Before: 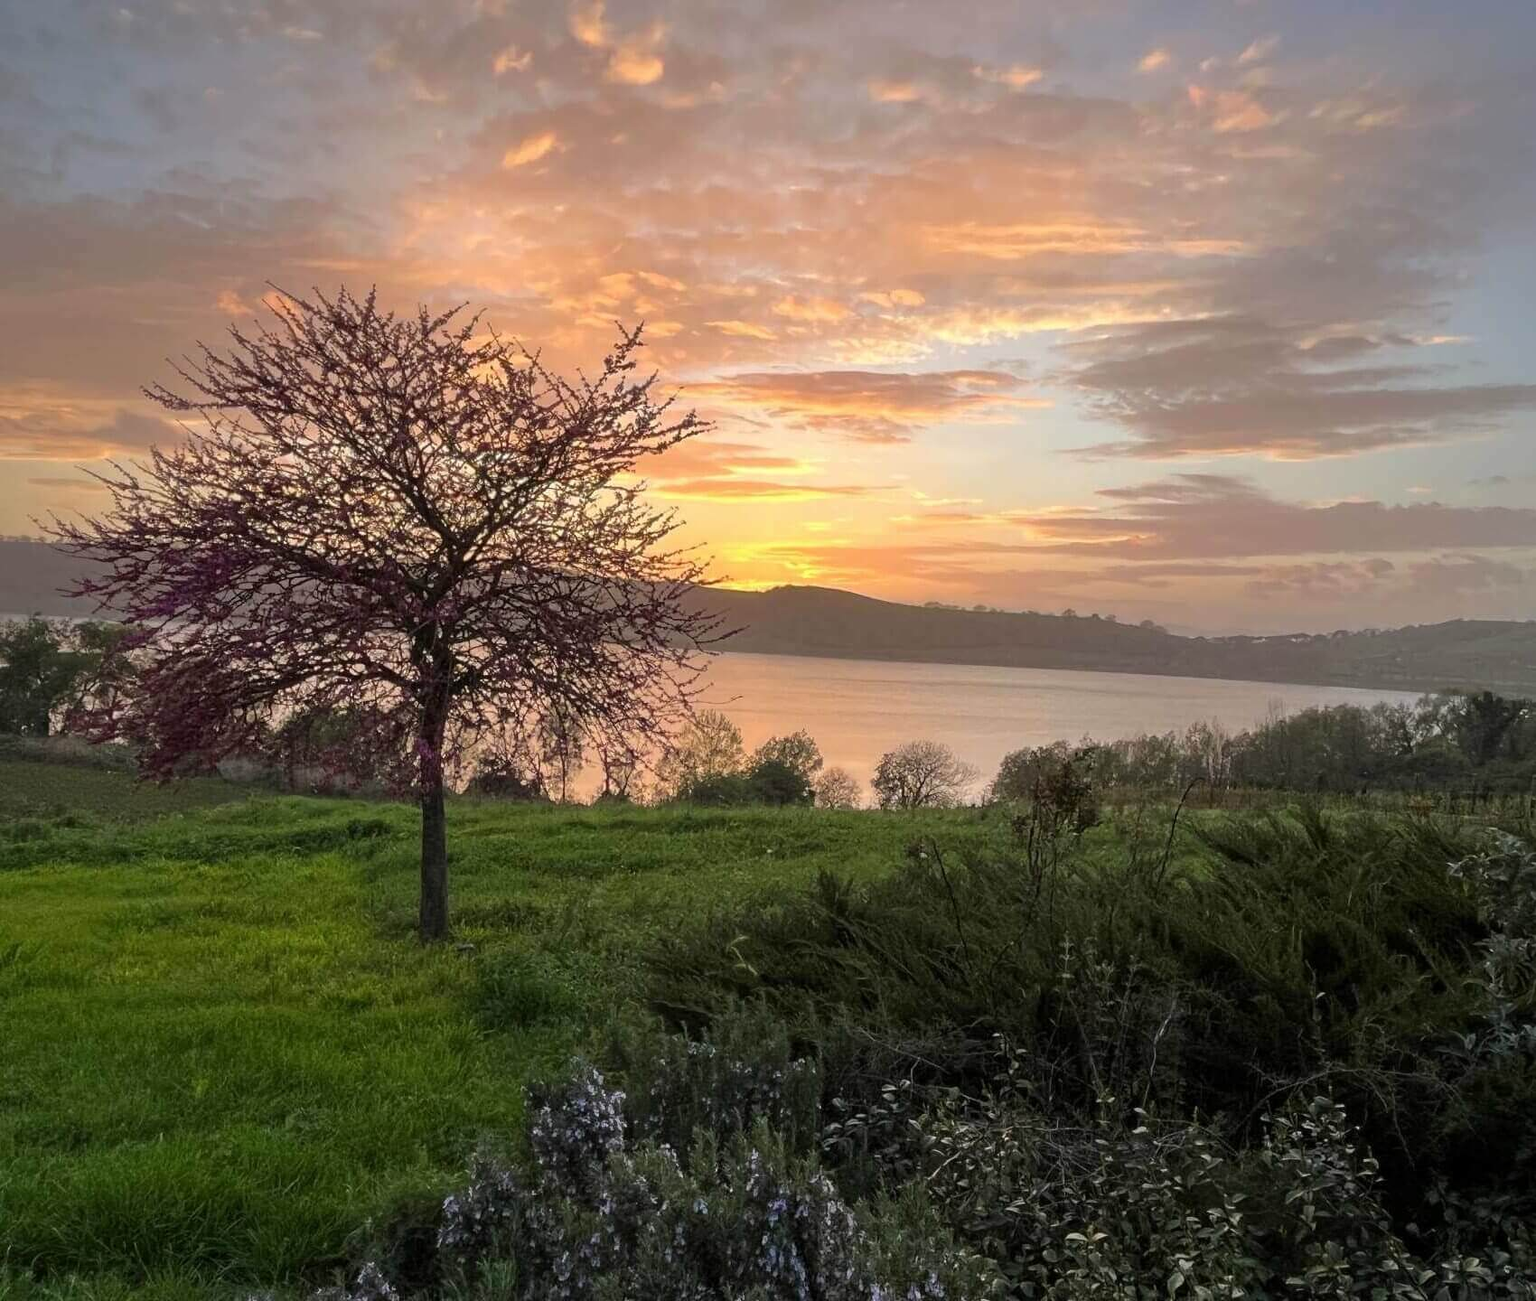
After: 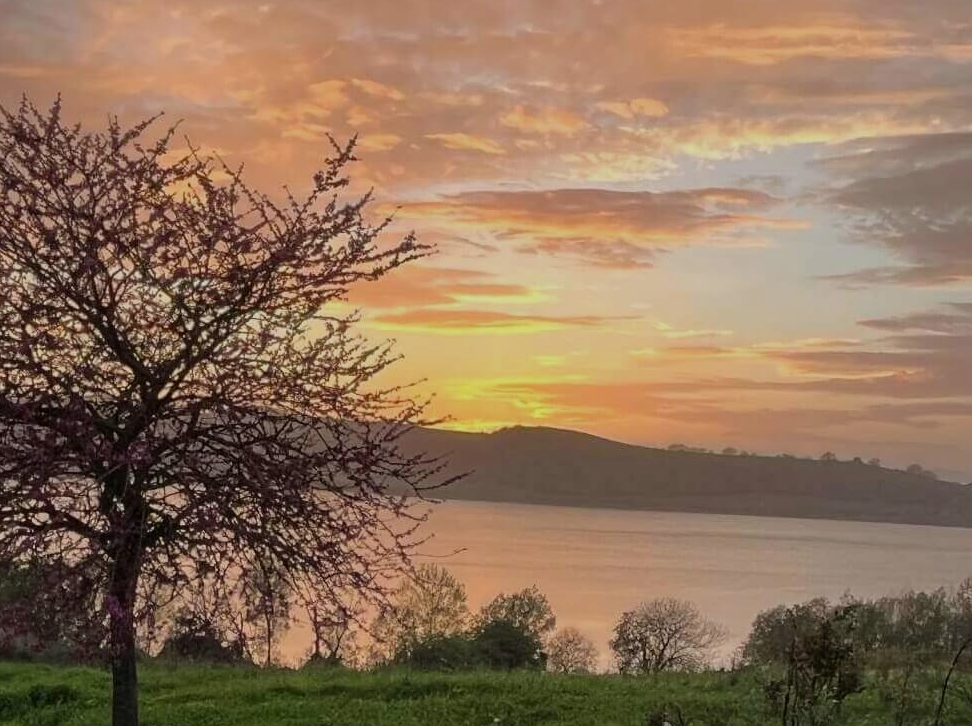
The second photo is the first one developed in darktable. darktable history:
exposure: exposure -0.492 EV, compensate highlight preservation false
crop: left 20.932%, top 15.471%, right 21.848%, bottom 34.081%
tone equalizer: -8 EV -1.84 EV, -7 EV -1.16 EV, -6 EV -1.62 EV, smoothing diameter 25%, edges refinement/feathering 10, preserve details guided filter
